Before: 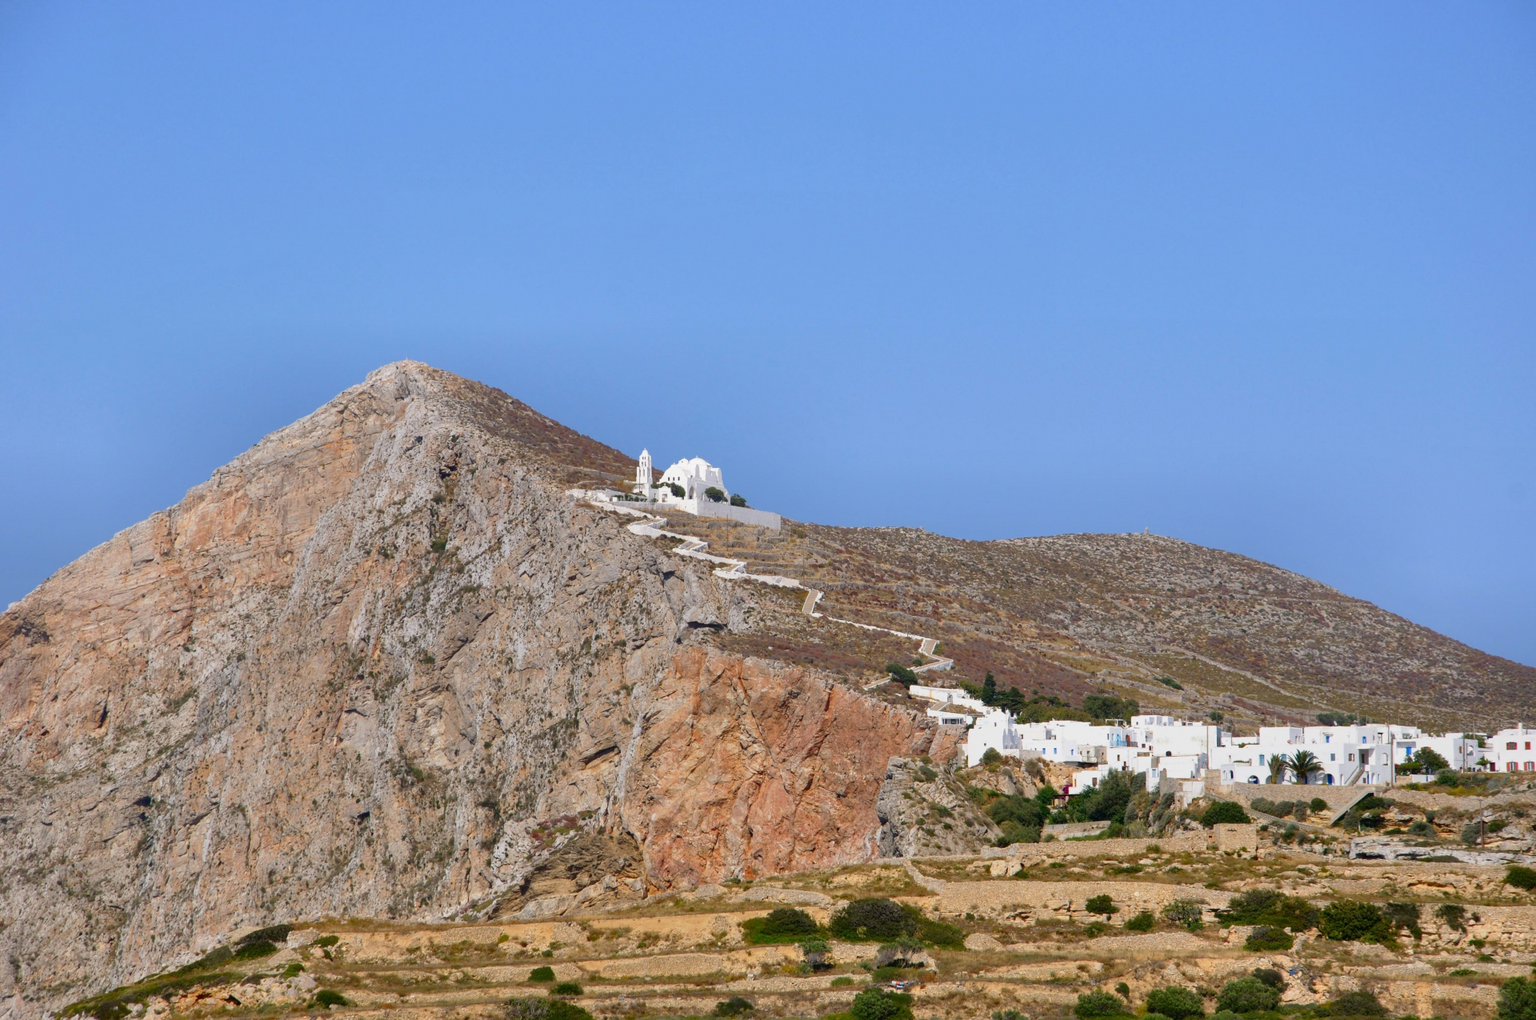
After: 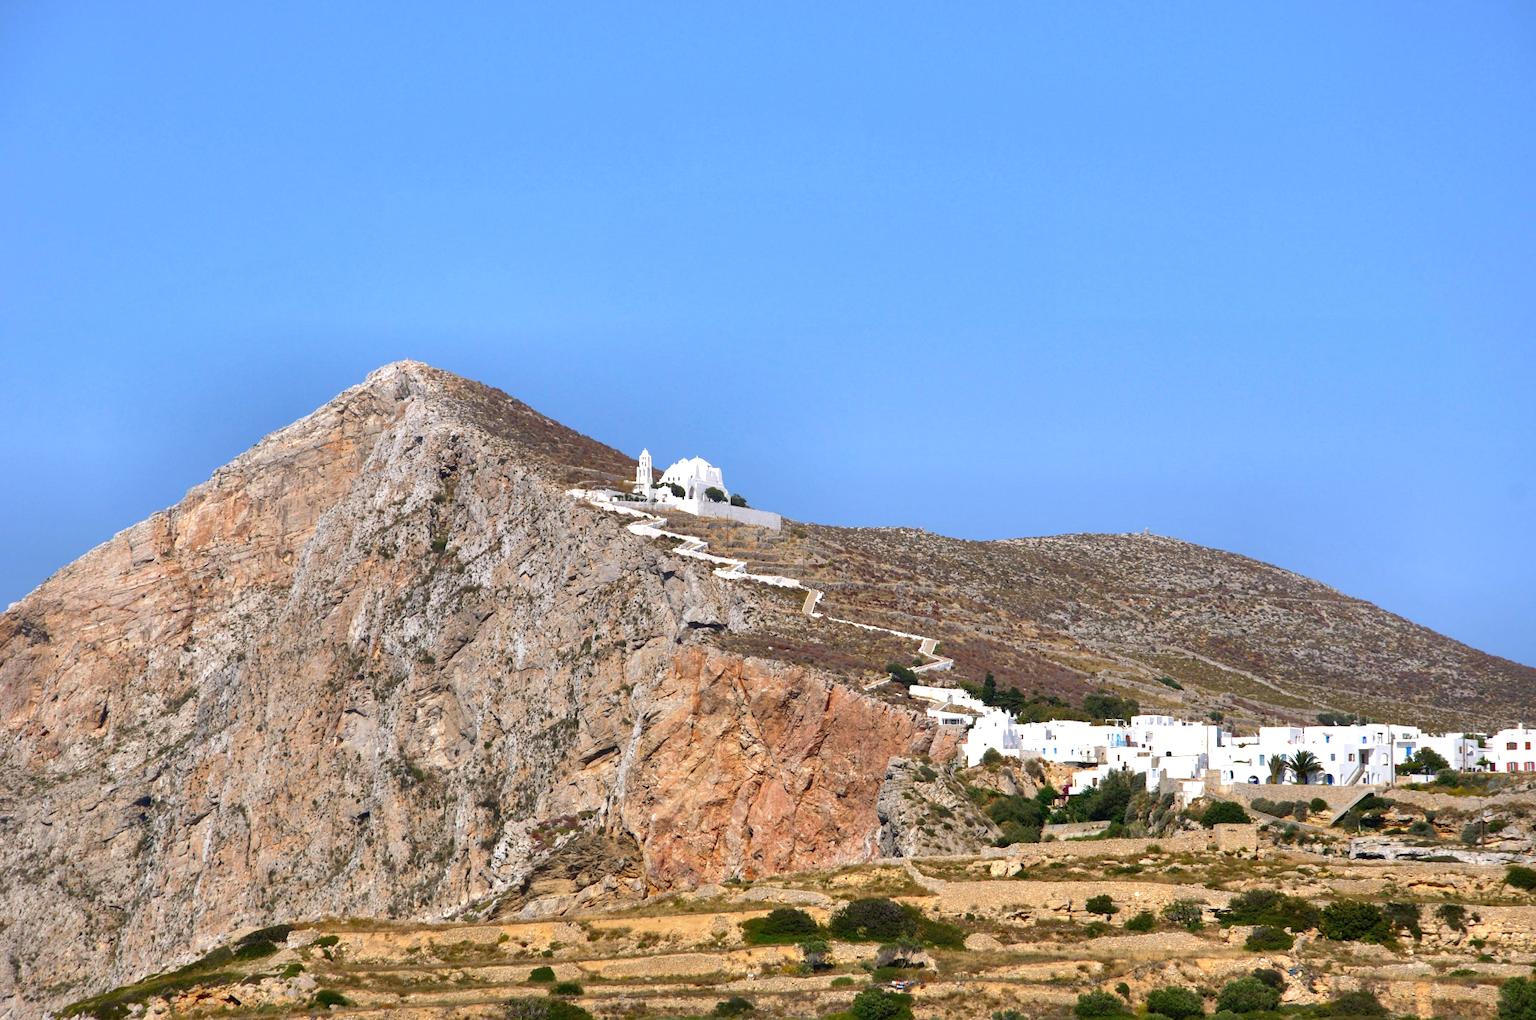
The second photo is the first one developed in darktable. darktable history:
tone equalizer: -8 EV -0.75 EV, -7 EV -0.7 EV, -6 EV -0.6 EV, -5 EV -0.4 EV, -3 EV 0.4 EV, -2 EV 0.6 EV, -1 EV 0.7 EV, +0 EV 0.75 EV, edges refinement/feathering 500, mask exposure compensation -1.57 EV, preserve details no
shadows and highlights: on, module defaults
